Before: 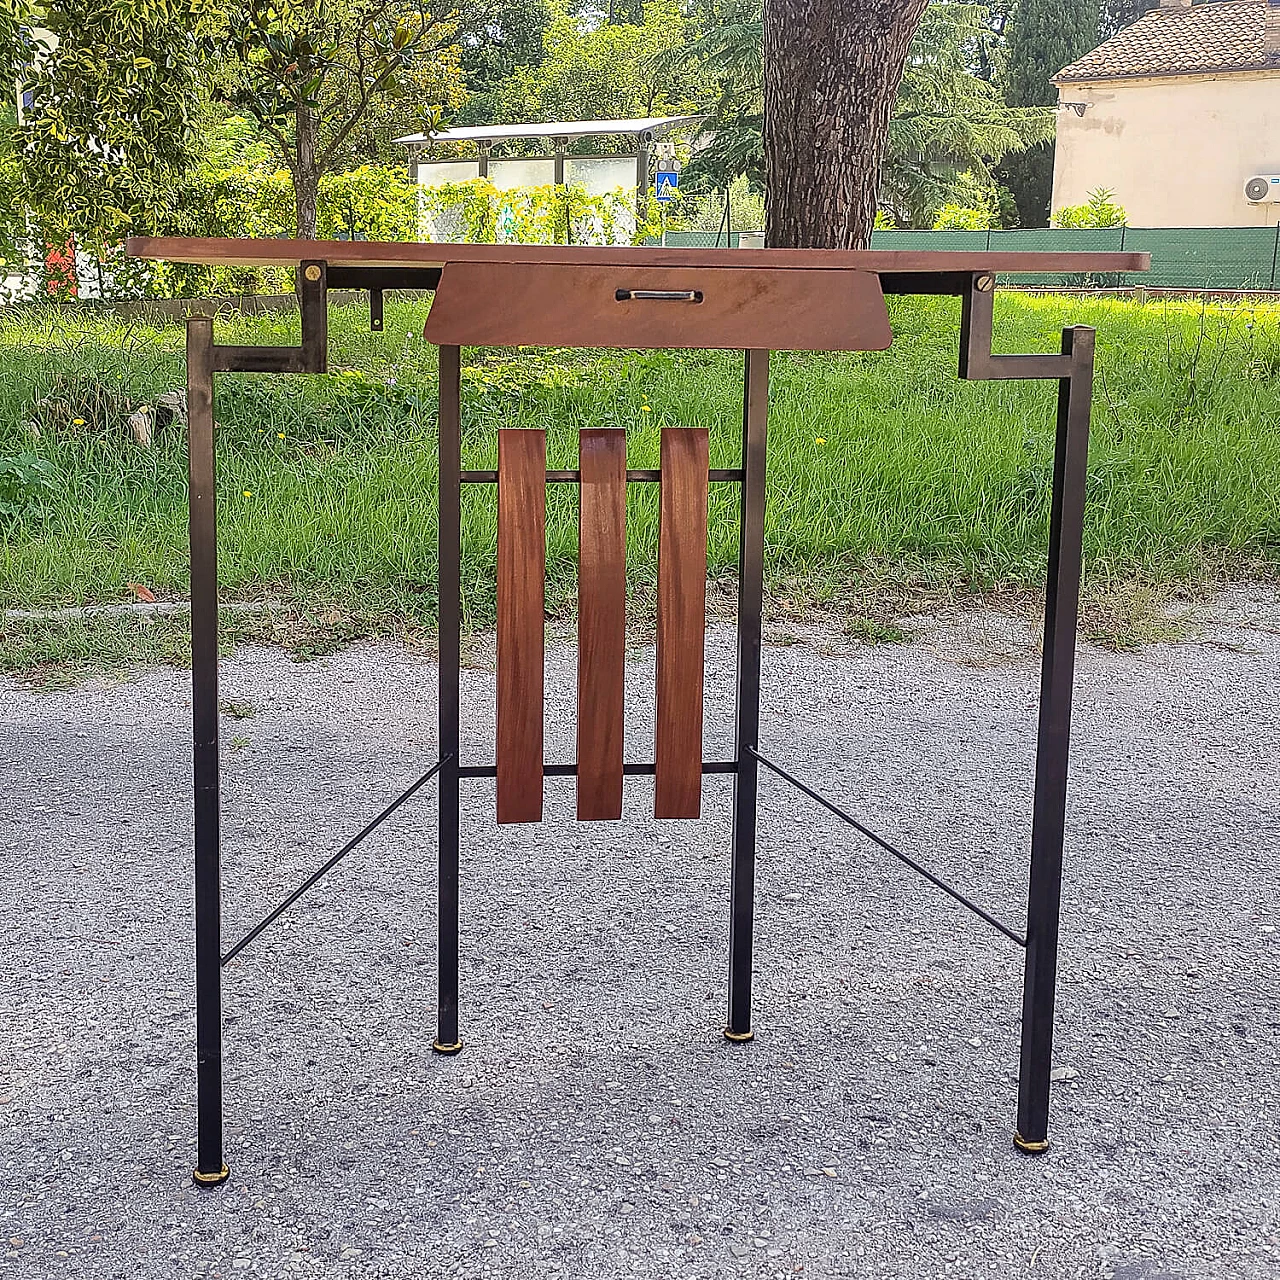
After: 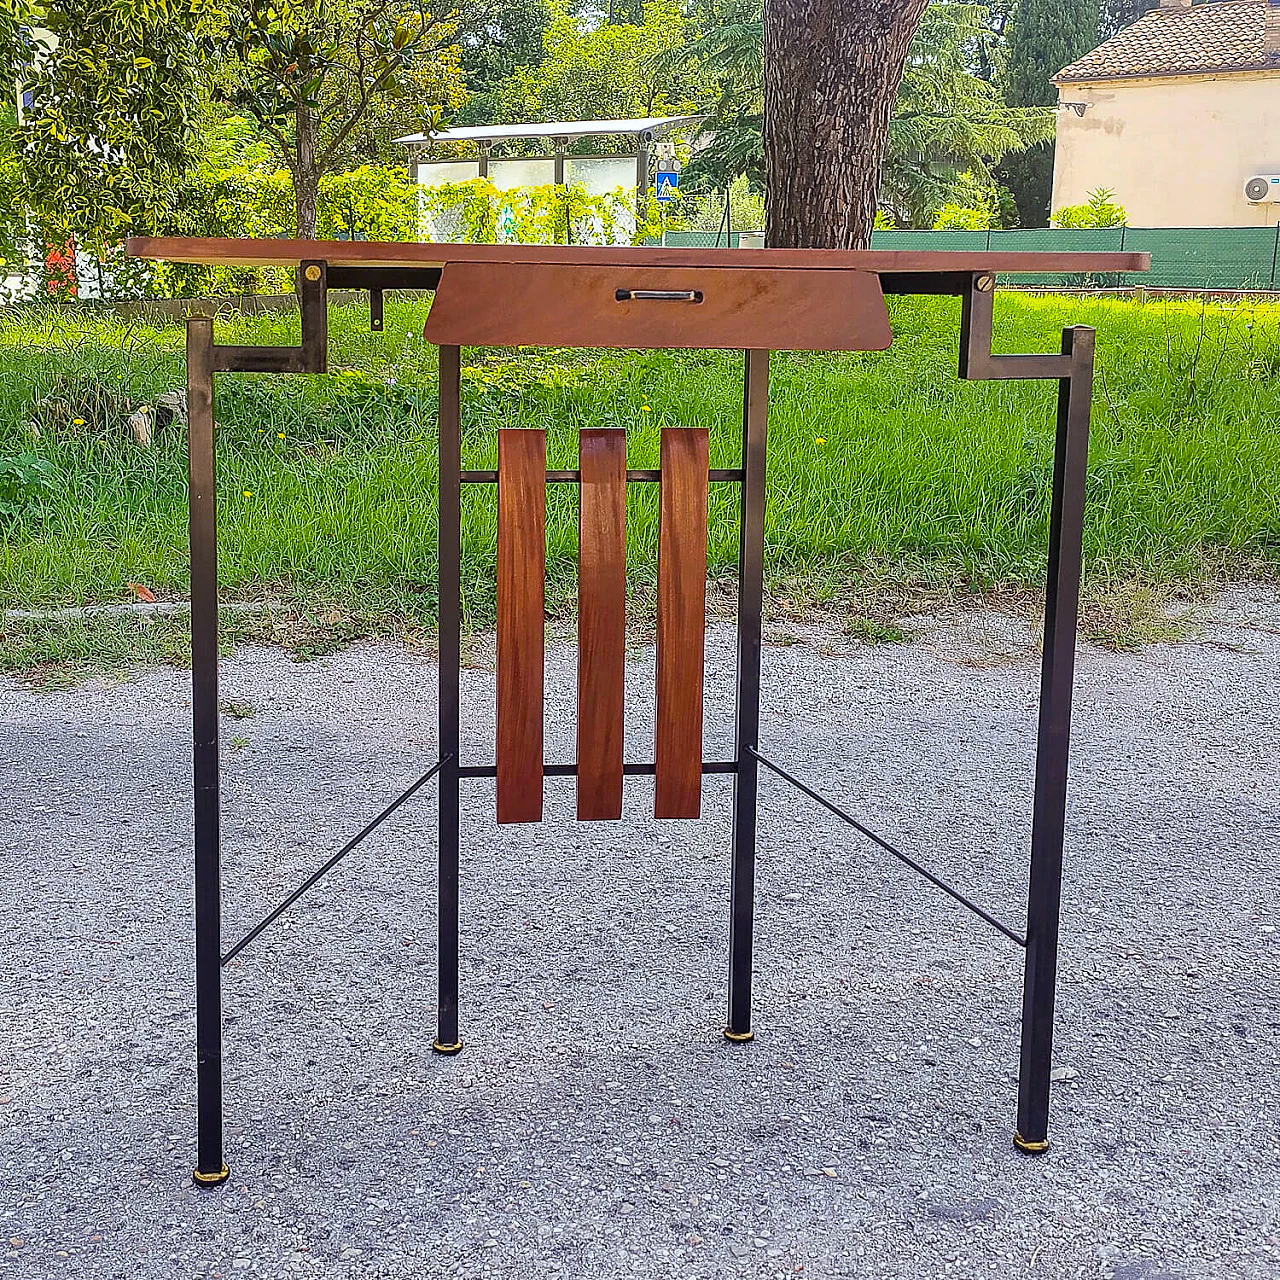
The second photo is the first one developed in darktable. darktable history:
white balance: red 0.982, blue 1.018
color balance rgb: perceptual saturation grading › global saturation 30%, global vibrance 20%
